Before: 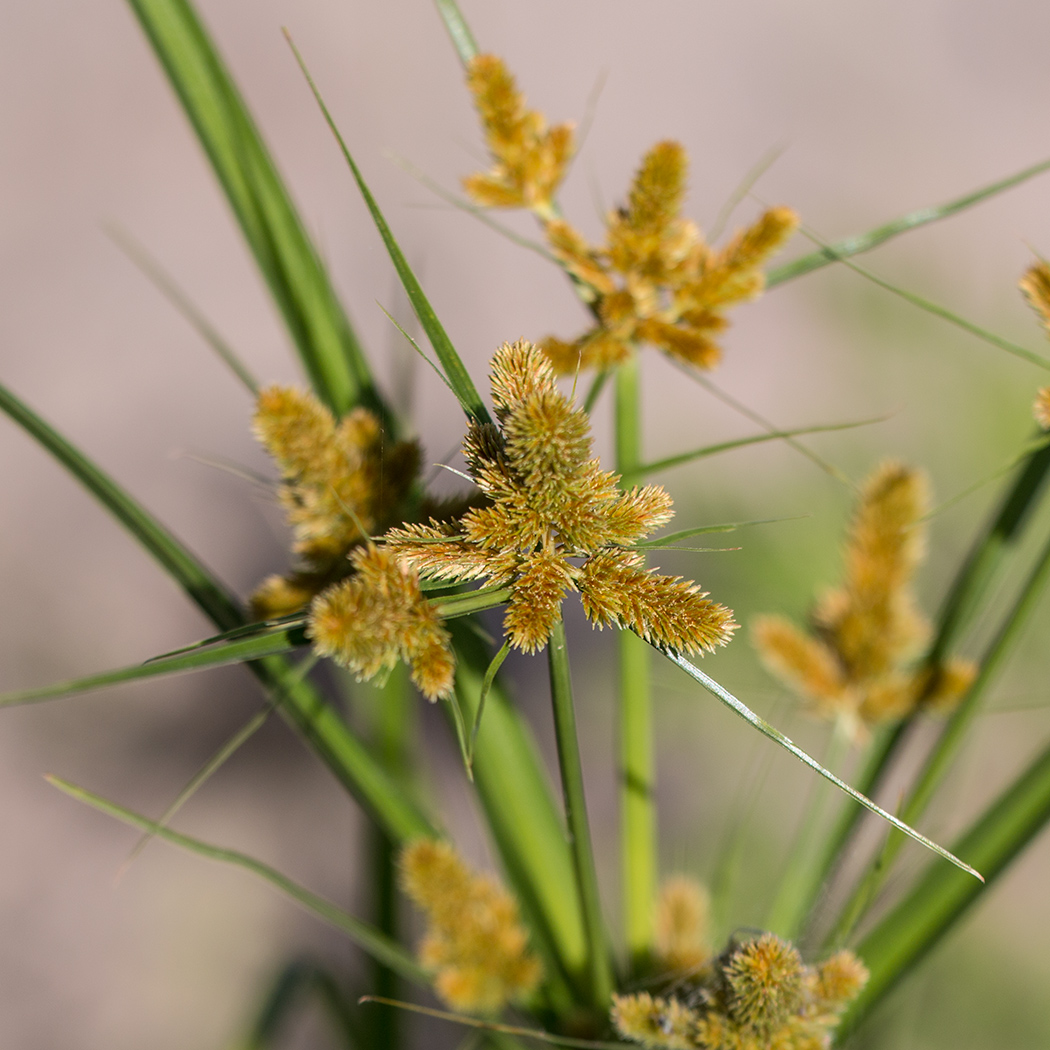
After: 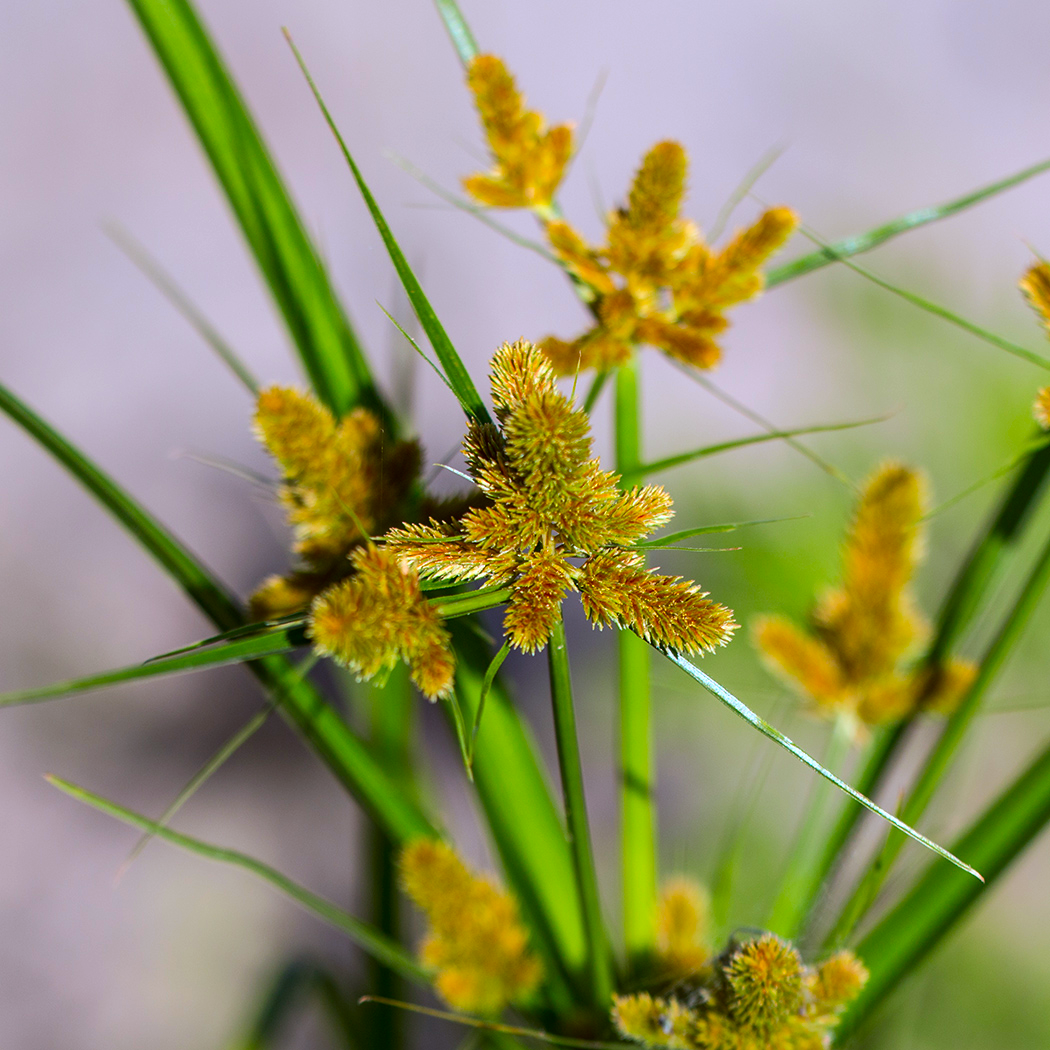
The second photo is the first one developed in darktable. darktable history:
white balance: red 0.924, blue 1.095
color balance: lift [1, 1.001, 0.999, 1.001], gamma [1, 1.004, 1.007, 0.993], gain [1, 0.991, 0.987, 1.013], contrast 10%, output saturation 120%
contrast brightness saturation: contrast 0.09, saturation 0.28
